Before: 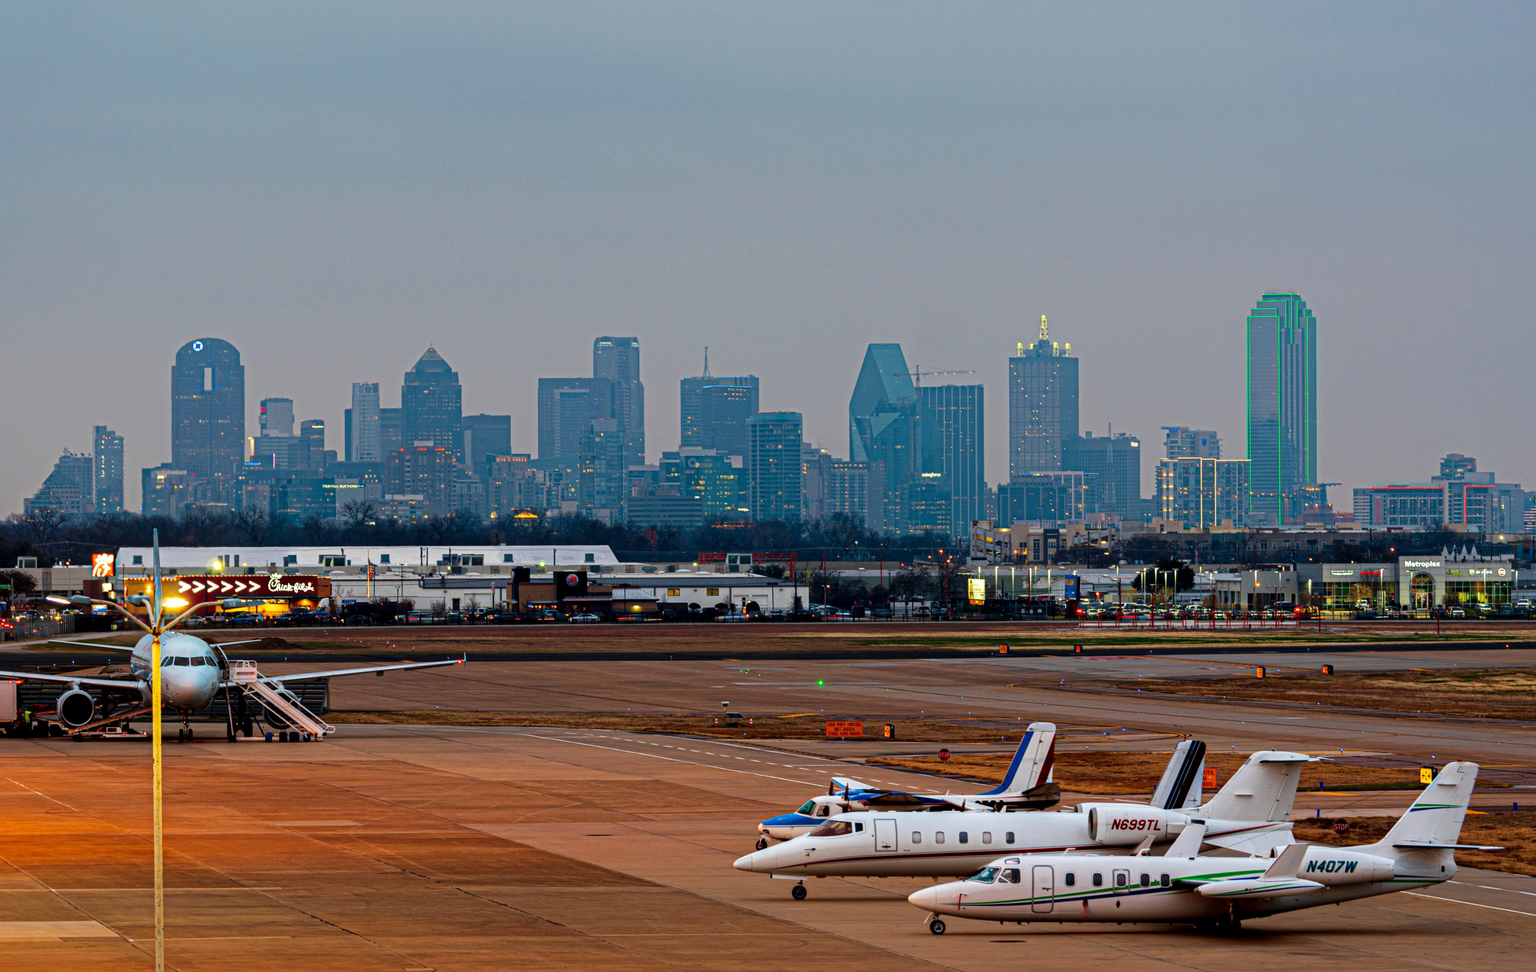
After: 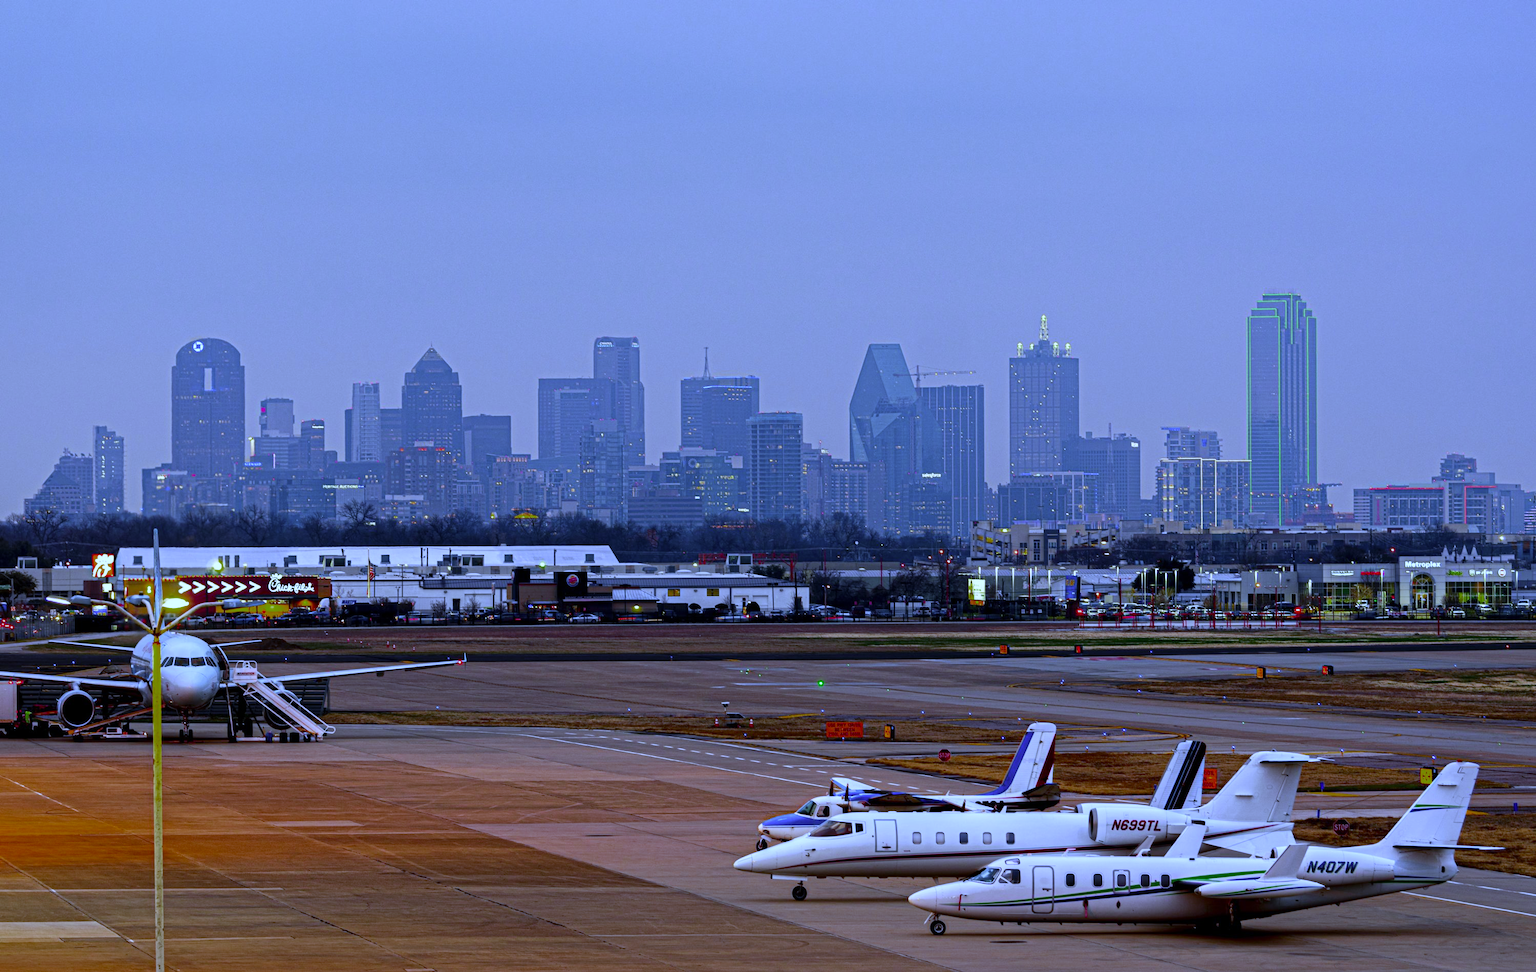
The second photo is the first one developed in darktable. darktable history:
white balance: red 0.766, blue 1.537
color zones: curves: ch0 [(0, 0.48) (0.209, 0.398) (0.305, 0.332) (0.429, 0.493) (0.571, 0.5) (0.714, 0.5) (0.857, 0.5) (1, 0.48)]; ch1 [(0, 0.633) (0.143, 0.586) (0.286, 0.489) (0.429, 0.448) (0.571, 0.31) (0.714, 0.335) (0.857, 0.492) (1, 0.633)]; ch2 [(0, 0.448) (0.143, 0.498) (0.286, 0.5) (0.429, 0.5) (0.571, 0.5) (0.714, 0.5) (0.857, 0.5) (1, 0.448)]
